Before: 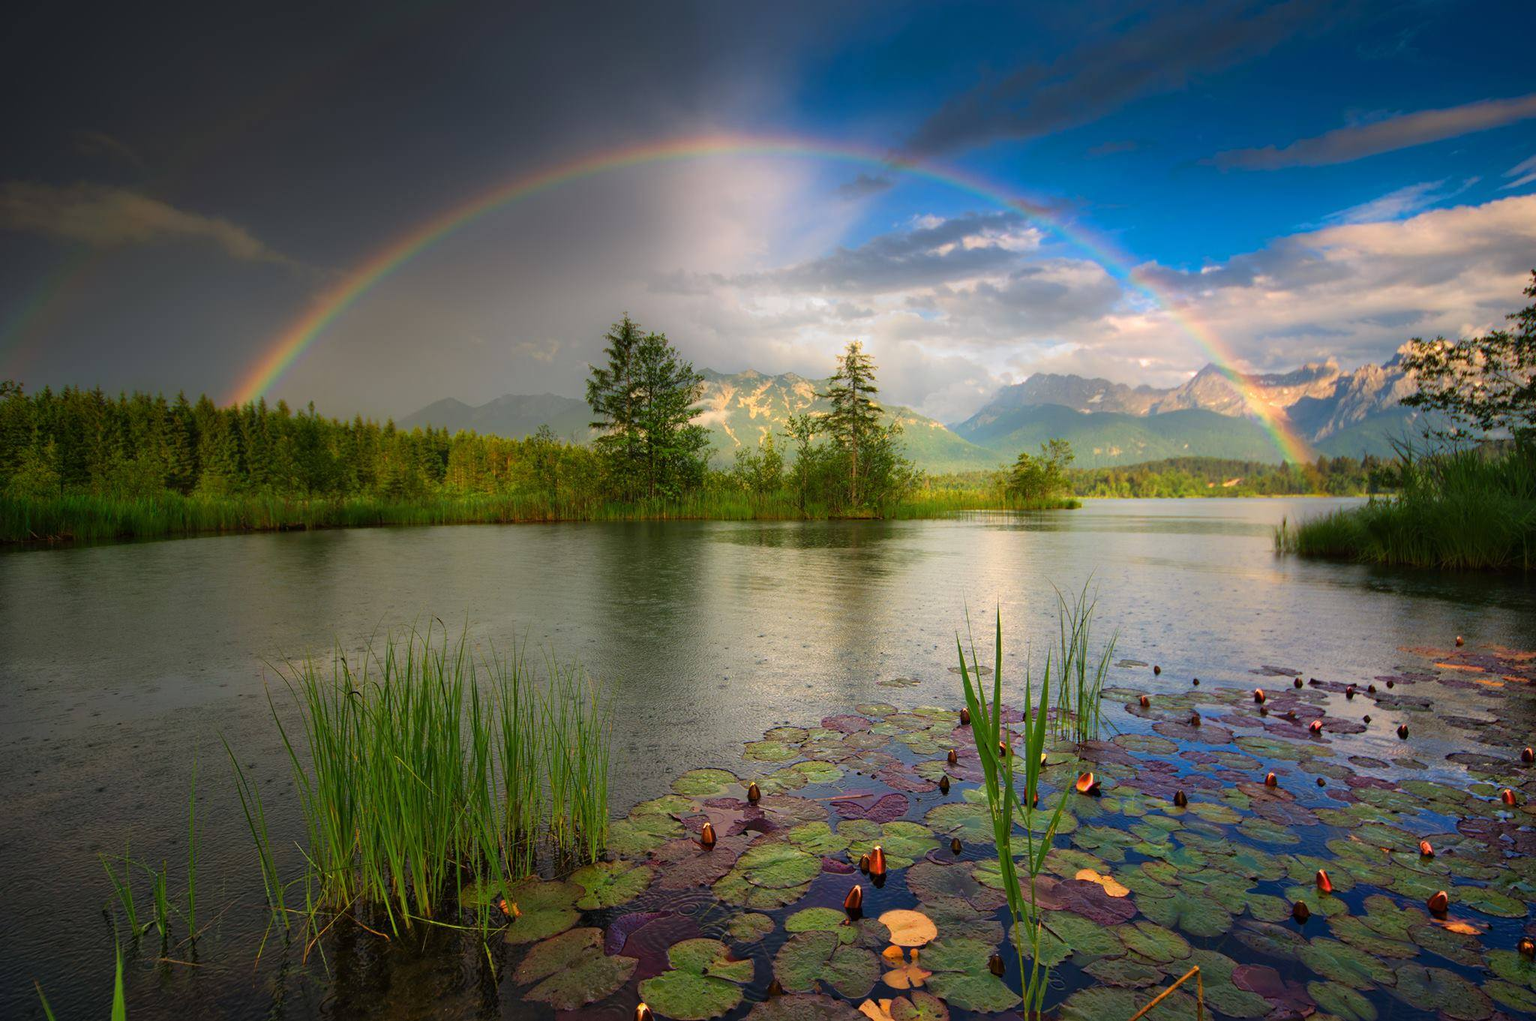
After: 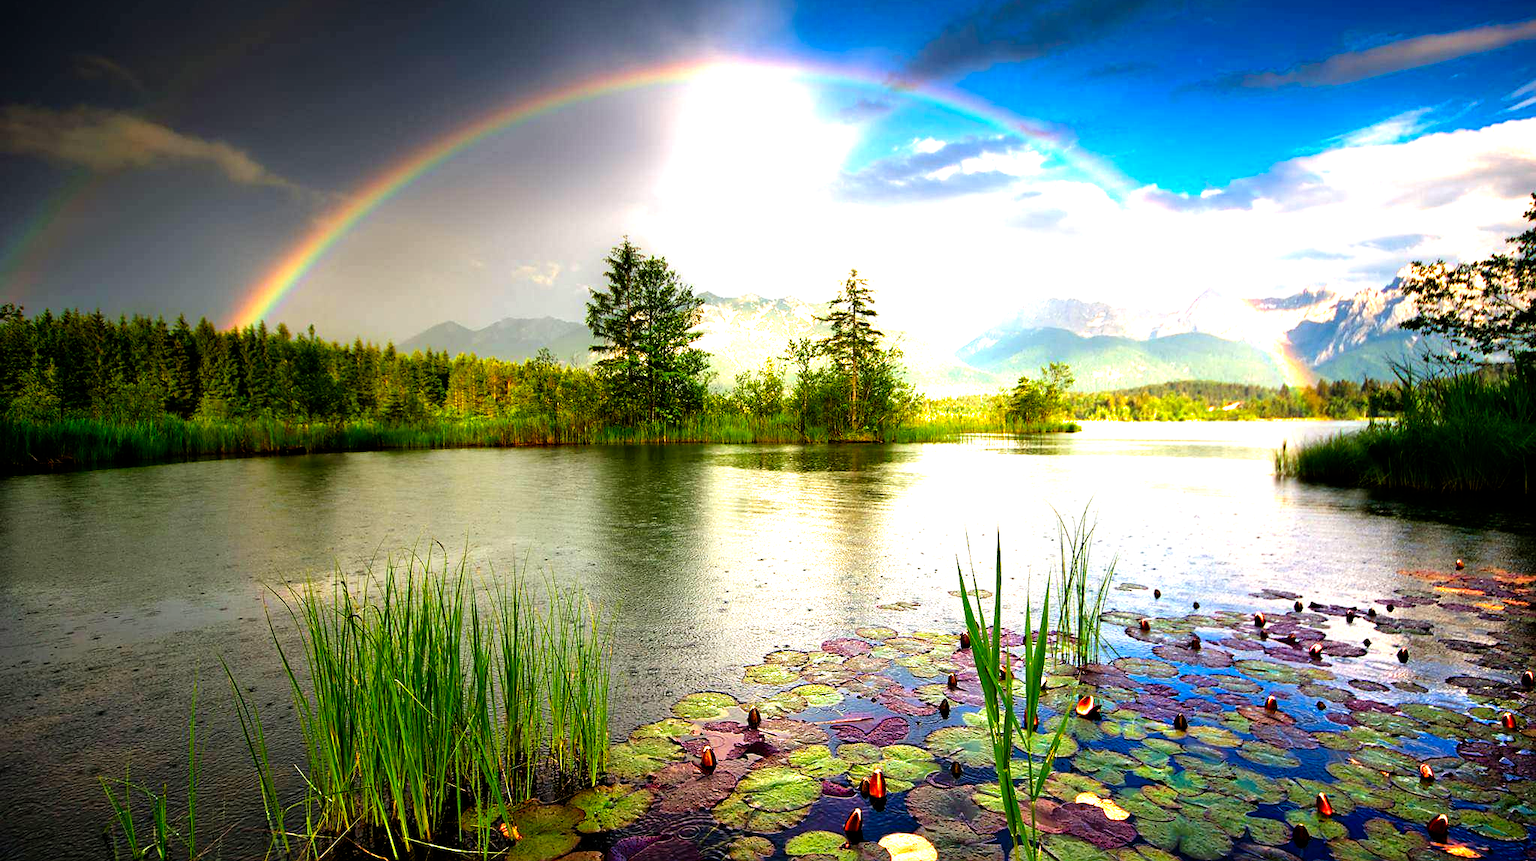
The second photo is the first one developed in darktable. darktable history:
filmic rgb: black relative exposure -8.25 EV, white relative exposure 2.23 EV, threshold 2.99 EV, hardness 7.11, latitude 84.85%, contrast 1.679, highlights saturation mix -4.25%, shadows ↔ highlights balance -2.88%, preserve chrominance no, color science v4 (2020), contrast in shadows soft, contrast in highlights soft, enable highlight reconstruction true
exposure: black level correction 0, exposure 0.896 EV, compensate highlight preservation false
sharpen: radius 1.899, amount 0.413, threshold 1.687
crop: top 7.564%, bottom 7.95%
